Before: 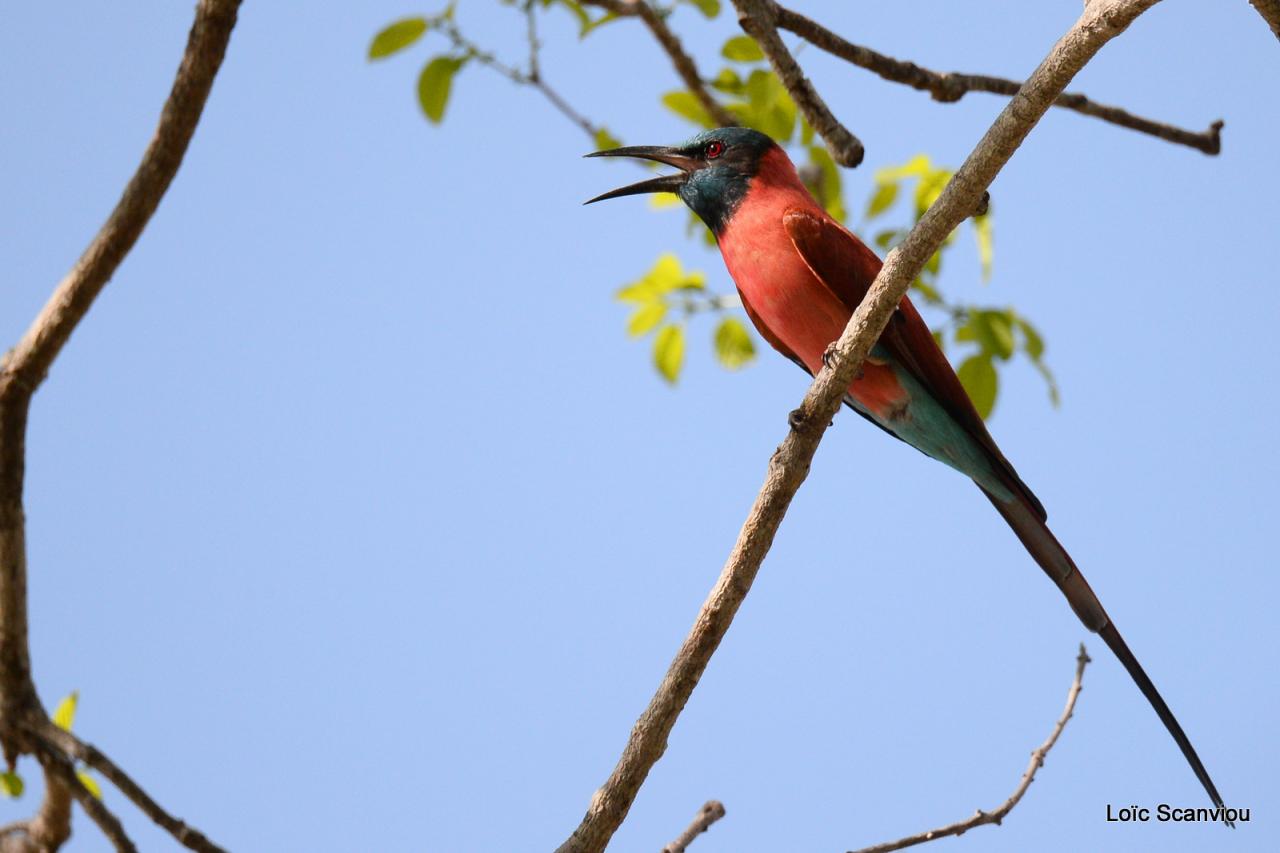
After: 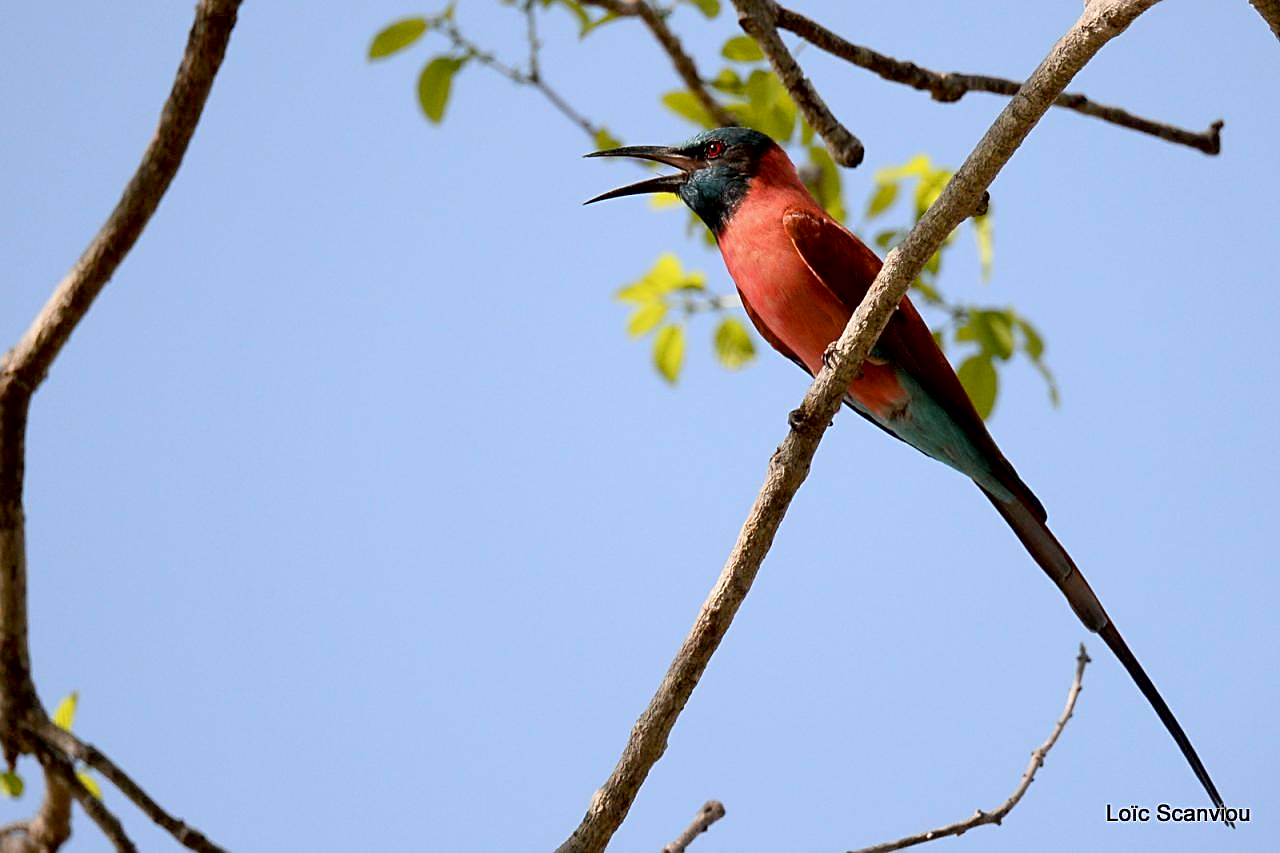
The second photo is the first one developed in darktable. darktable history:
contrast brightness saturation: saturation -0.058
exposure: black level correction 0.01, exposure 0.009 EV, compensate exposure bias true, compensate highlight preservation false
sharpen: amount 0.554
